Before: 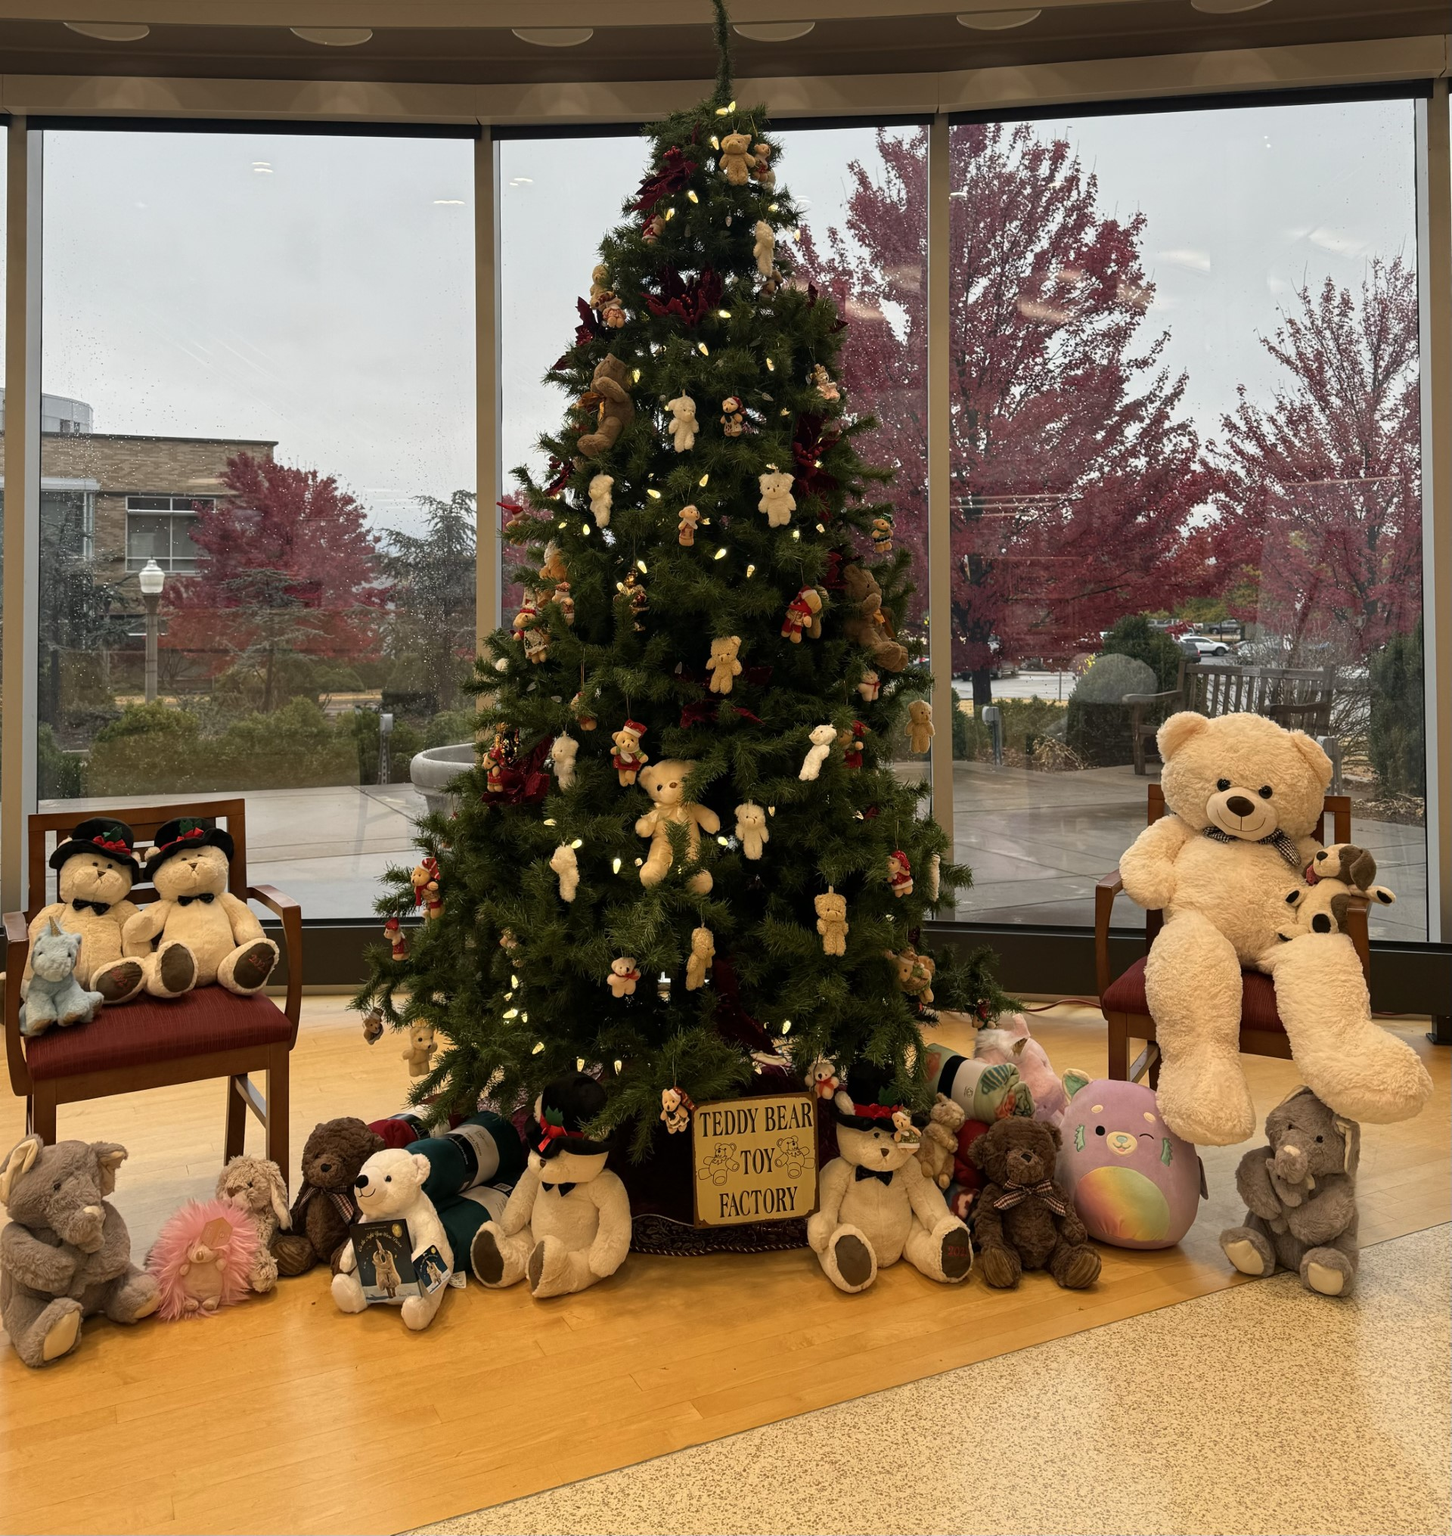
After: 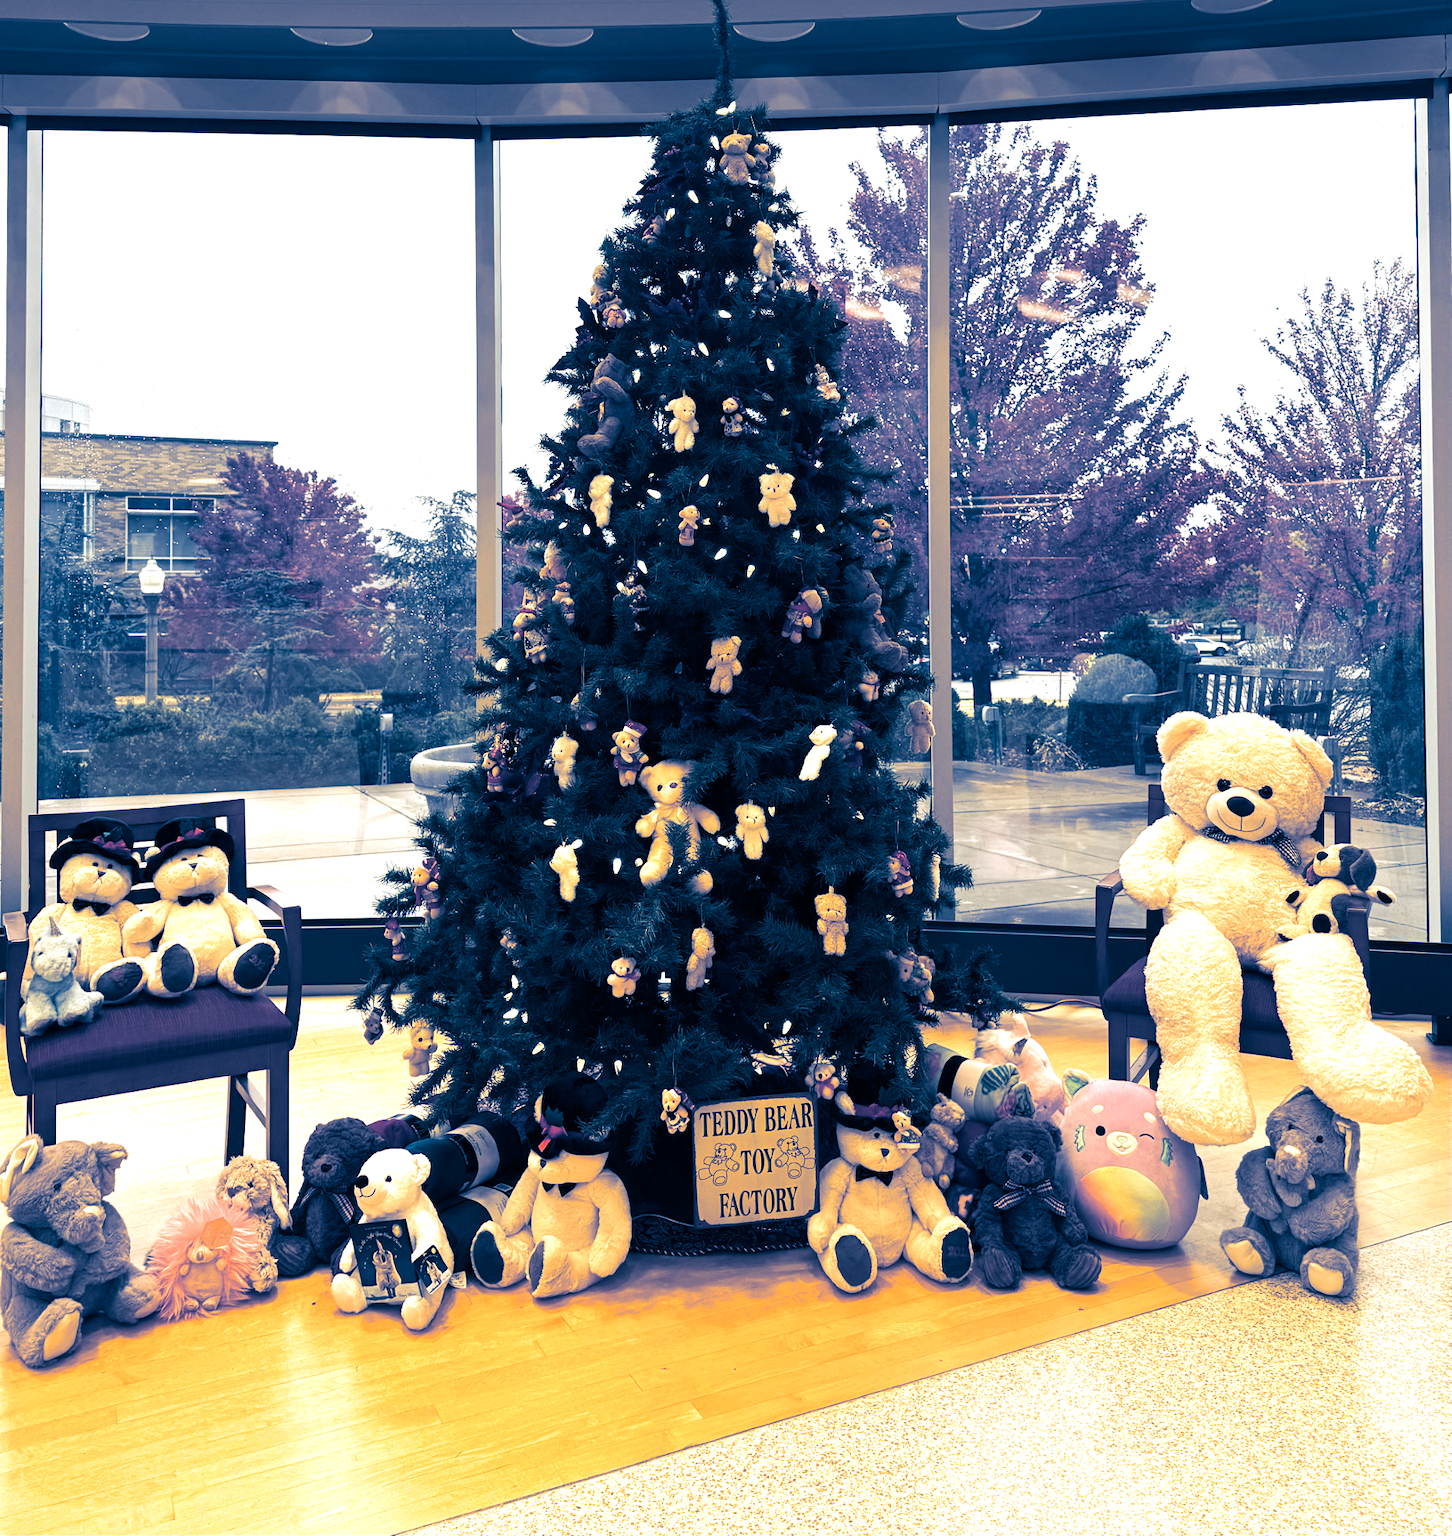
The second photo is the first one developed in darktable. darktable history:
split-toning: shadows › hue 226.8°, shadows › saturation 1, highlights › saturation 0, balance -61.41
exposure: black level correction 0, exposure 1.173 EV, compensate exposure bias true, compensate highlight preservation false
